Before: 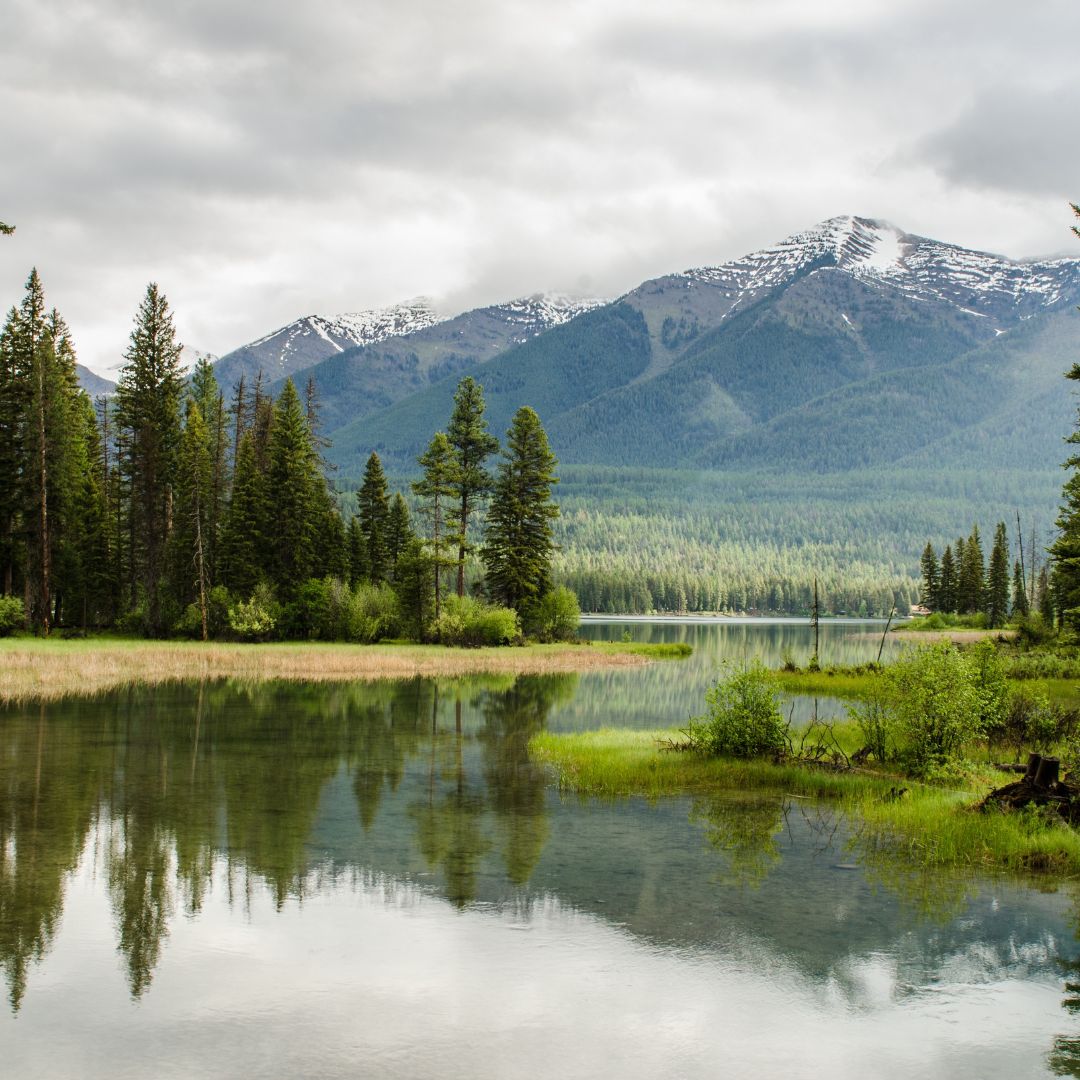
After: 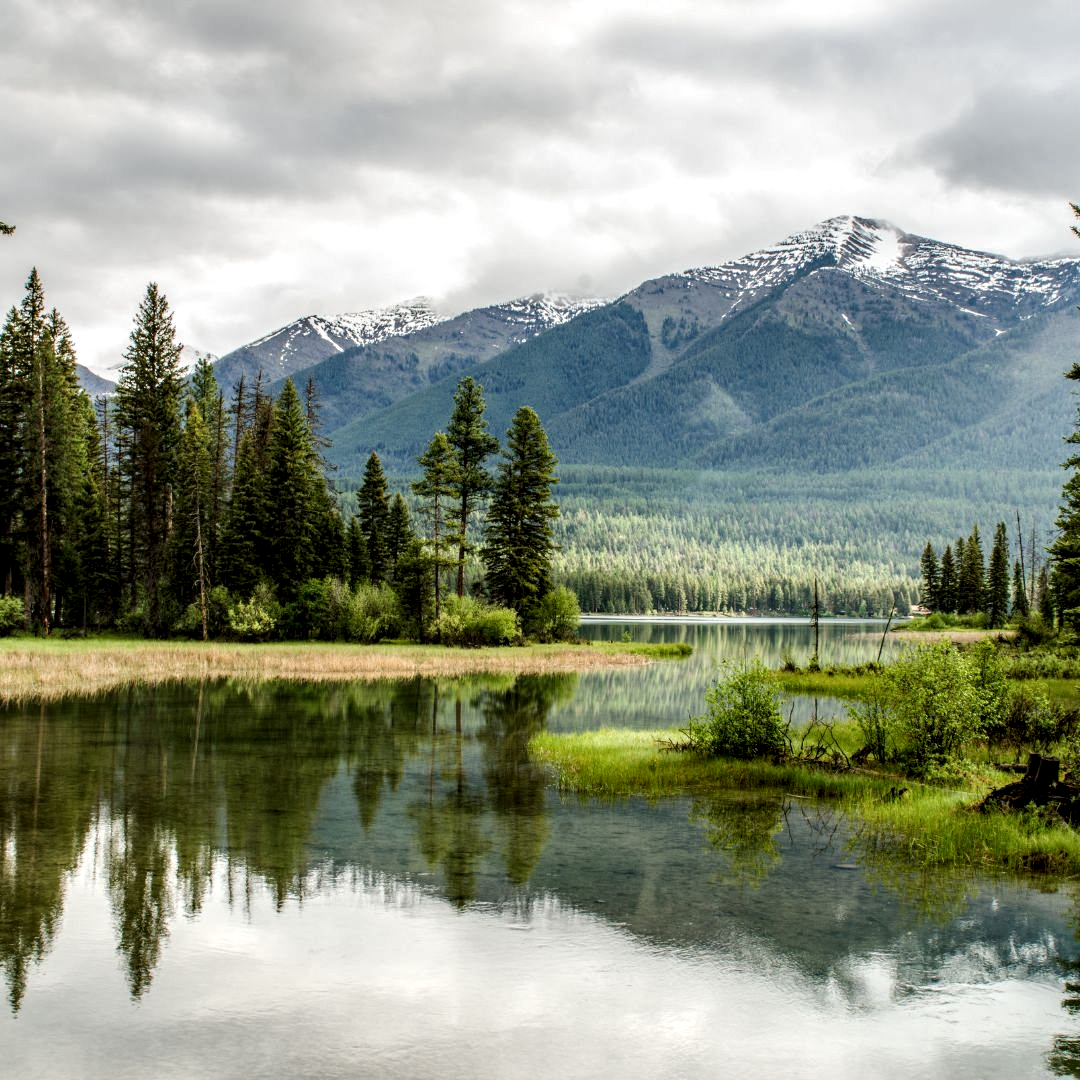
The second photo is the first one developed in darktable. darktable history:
local contrast: highlights 60%, shadows 59%, detail 160%
